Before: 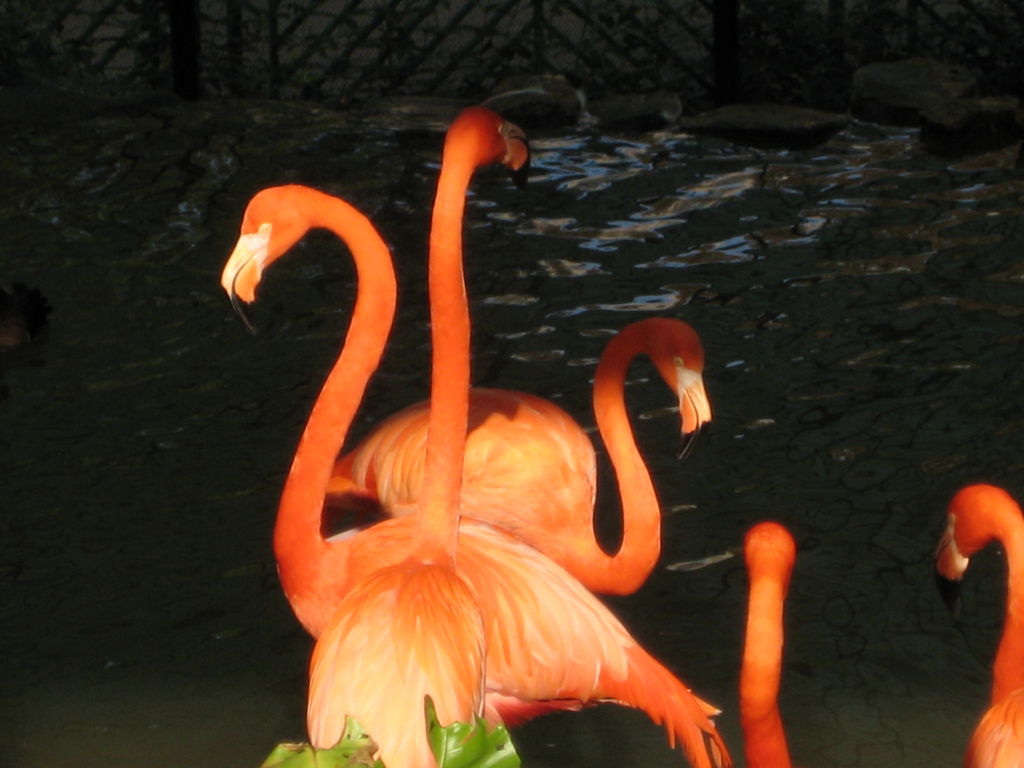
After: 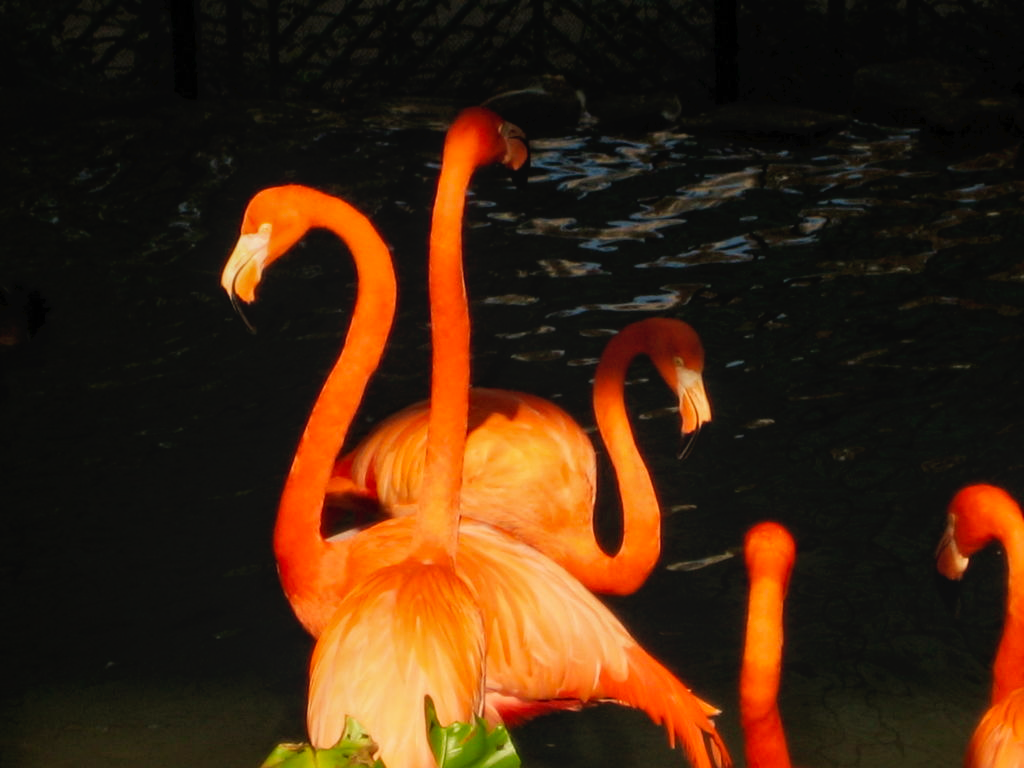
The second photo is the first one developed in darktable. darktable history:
tone curve: curves: ch0 [(0, 0) (0.003, 0.019) (0.011, 0.019) (0.025, 0.022) (0.044, 0.026) (0.069, 0.032) (0.1, 0.052) (0.136, 0.081) (0.177, 0.123) (0.224, 0.17) (0.277, 0.219) (0.335, 0.276) (0.399, 0.344) (0.468, 0.421) (0.543, 0.508) (0.623, 0.604) (0.709, 0.705) (0.801, 0.797) (0.898, 0.894) (1, 1)], preserve colors none
white balance: red 1.045, blue 0.932
local contrast: detail 110%
